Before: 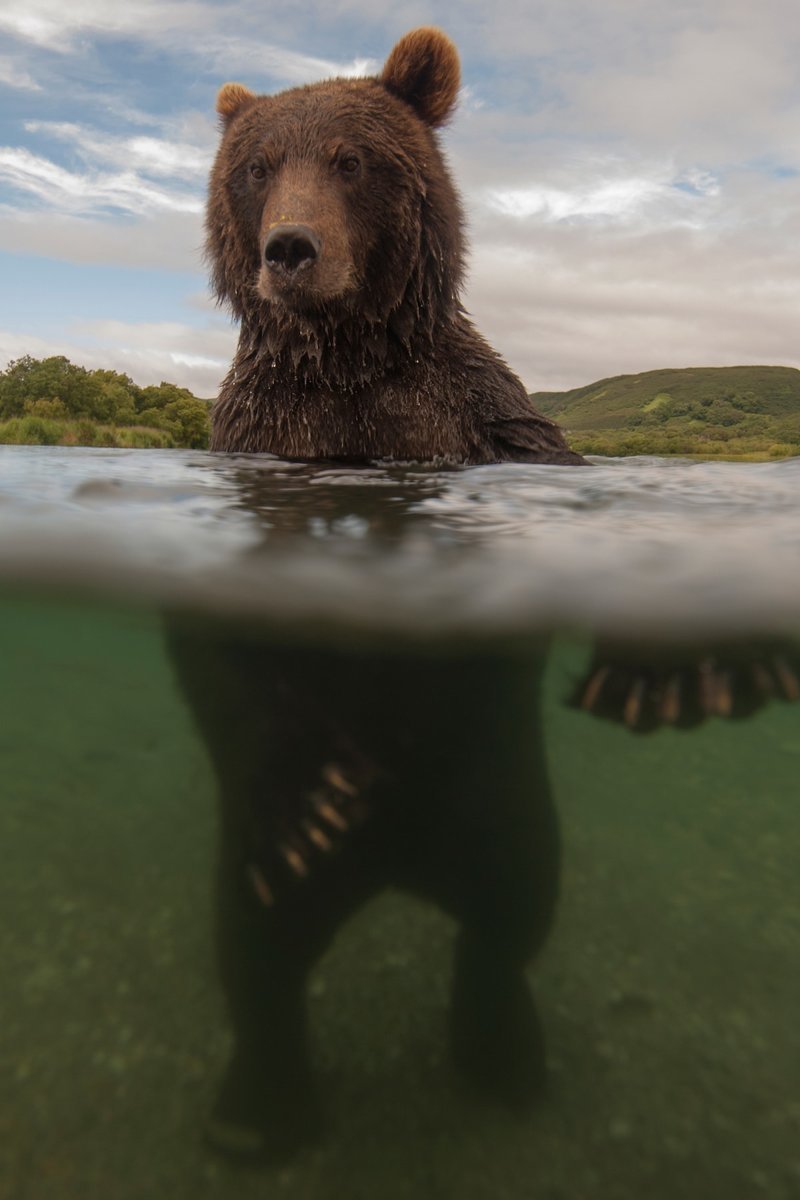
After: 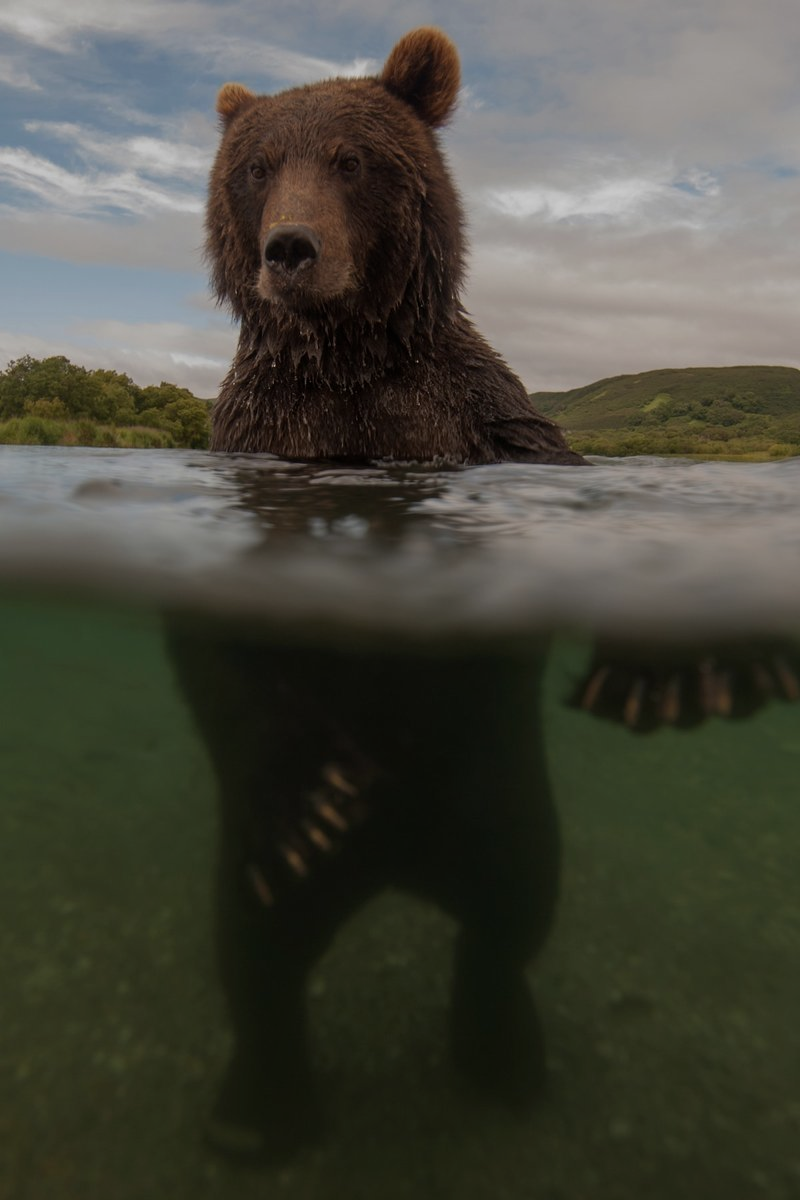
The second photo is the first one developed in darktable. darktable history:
exposure: black level correction 0, exposure -0.721 EV, compensate highlight preservation false
local contrast: mode bilateral grid, contrast 100, coarseness 100, detail 108%, midtone range 0.2
